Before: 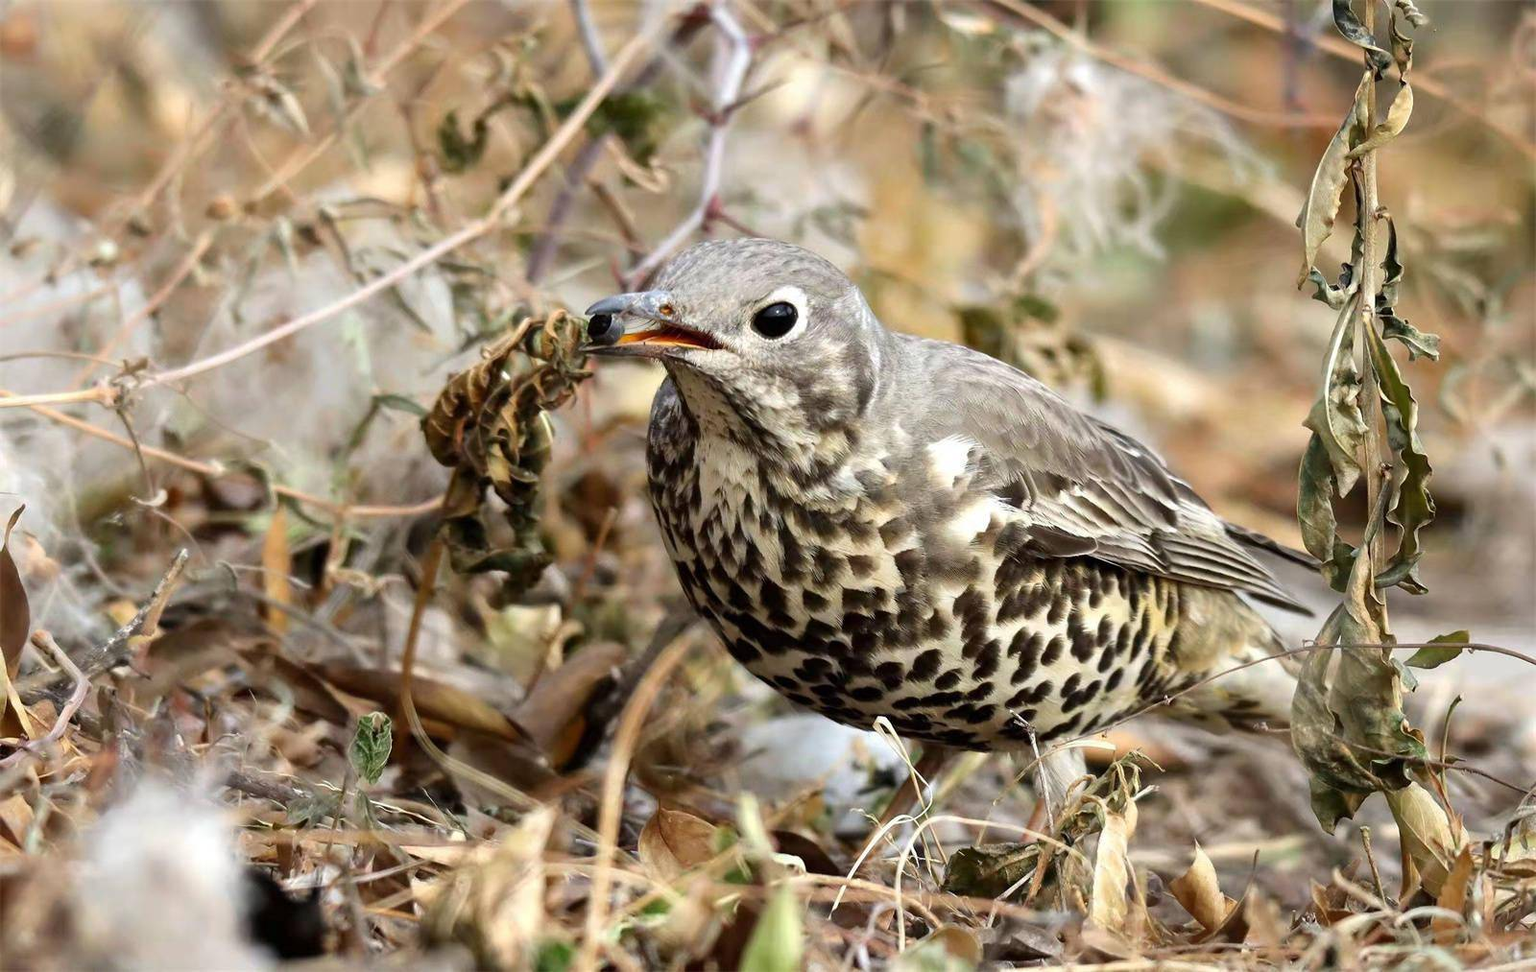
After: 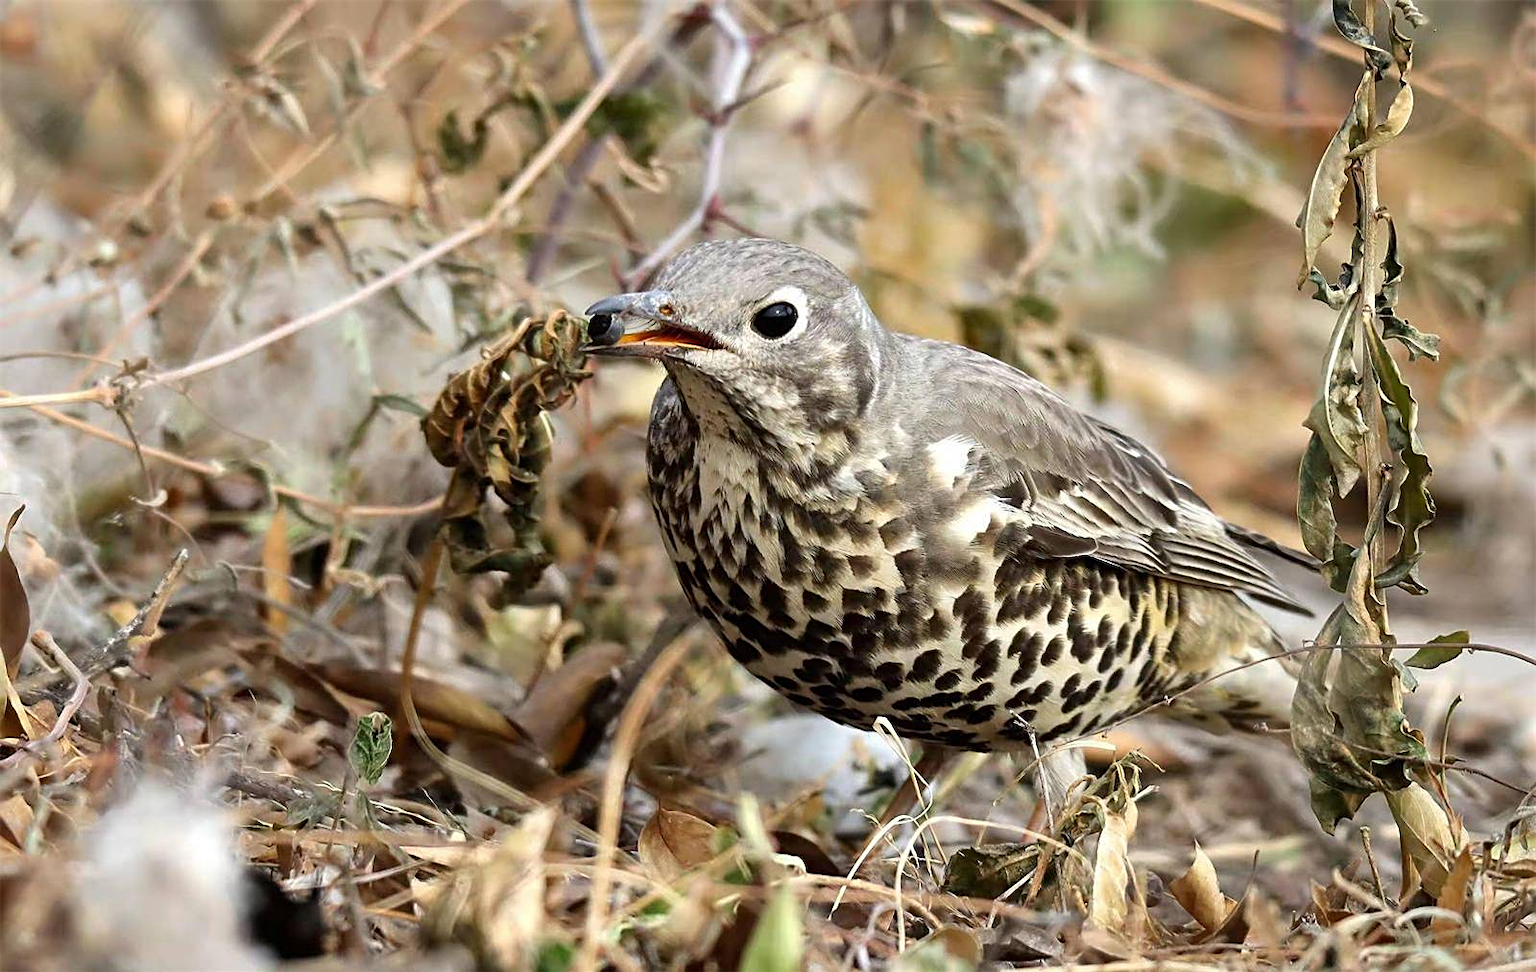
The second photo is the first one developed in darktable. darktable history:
shadows and highlights: shadows 20.73, highlights -36.27, soften with gaussian
sharpen: on, module defaults
